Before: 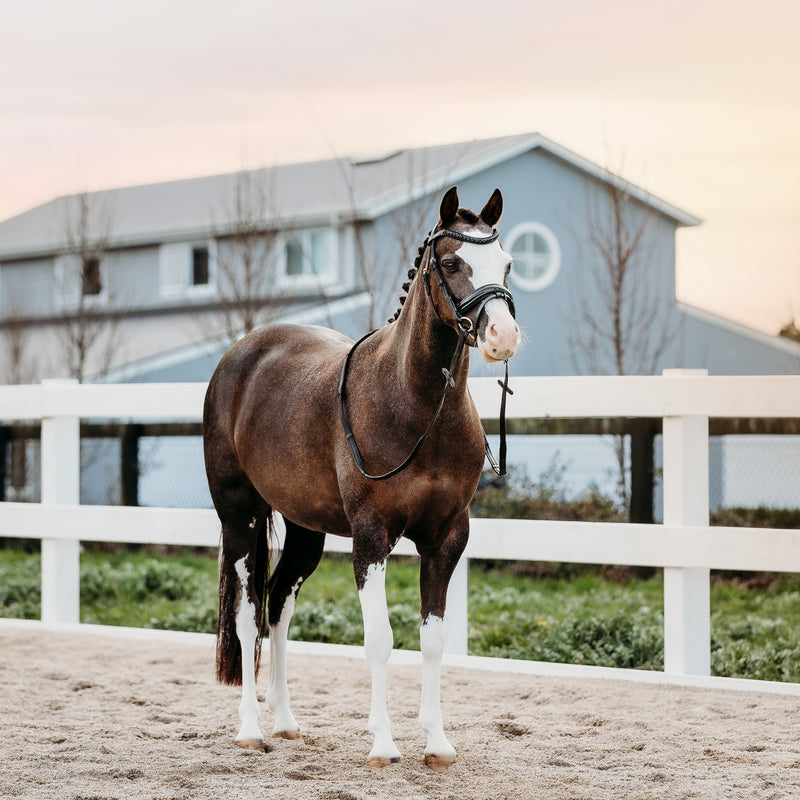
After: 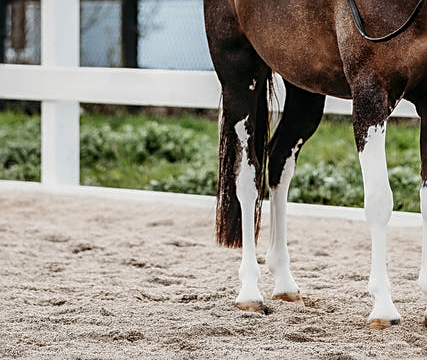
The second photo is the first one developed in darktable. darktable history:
crop and rotate: top 54.778%, right 46.61%, bottom 0.159%
local contrast: on, module defaults
sharpen: on, module defaults
